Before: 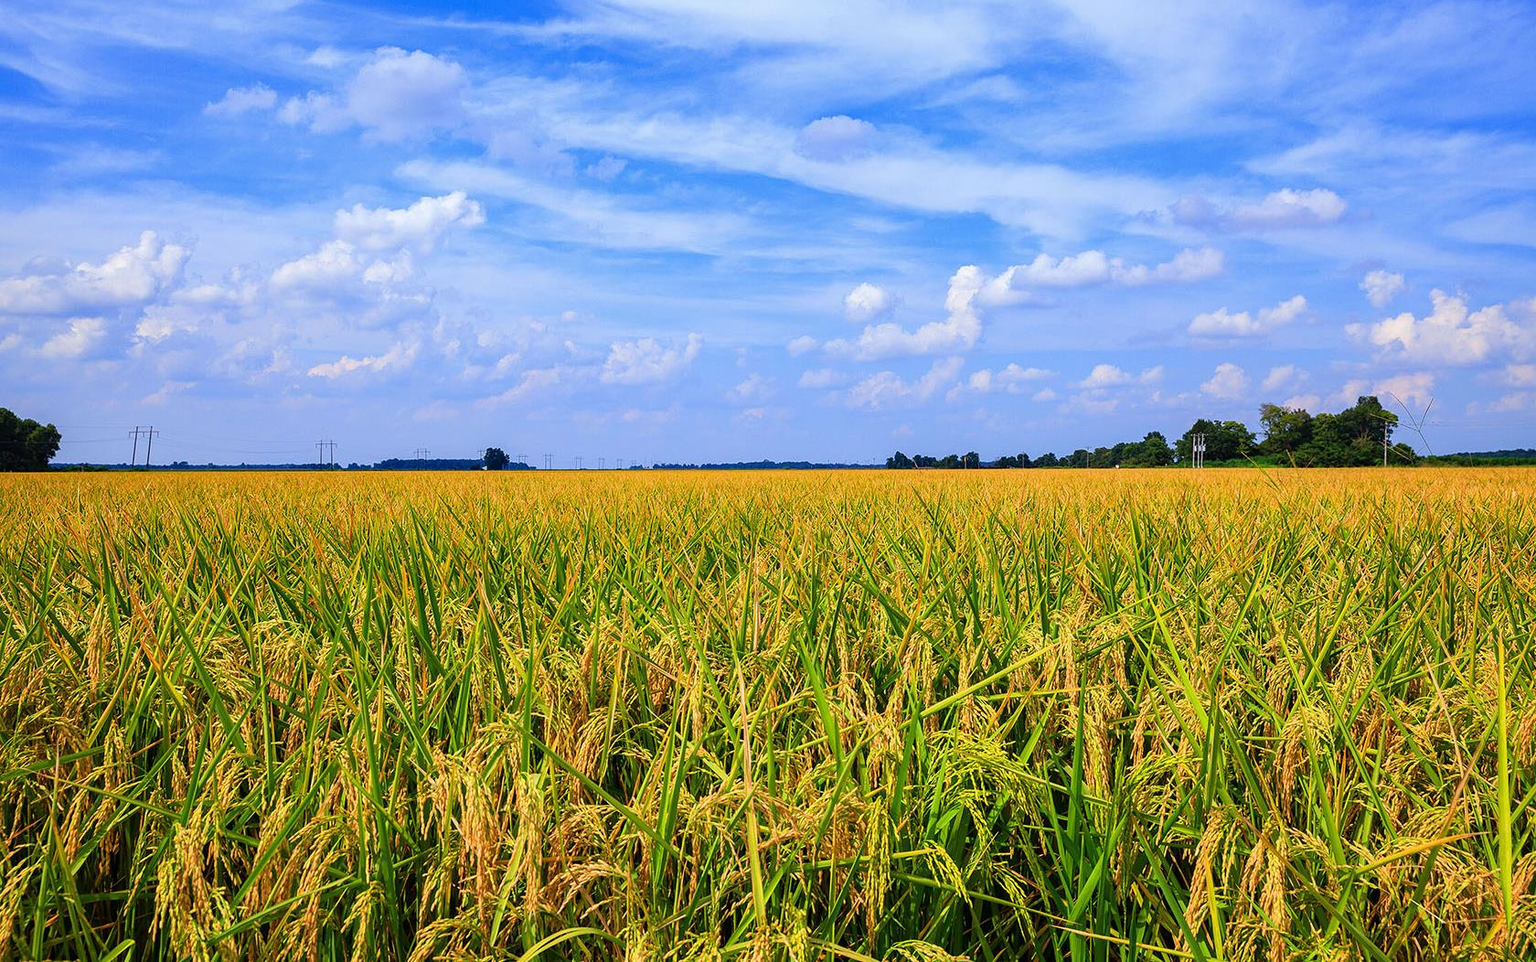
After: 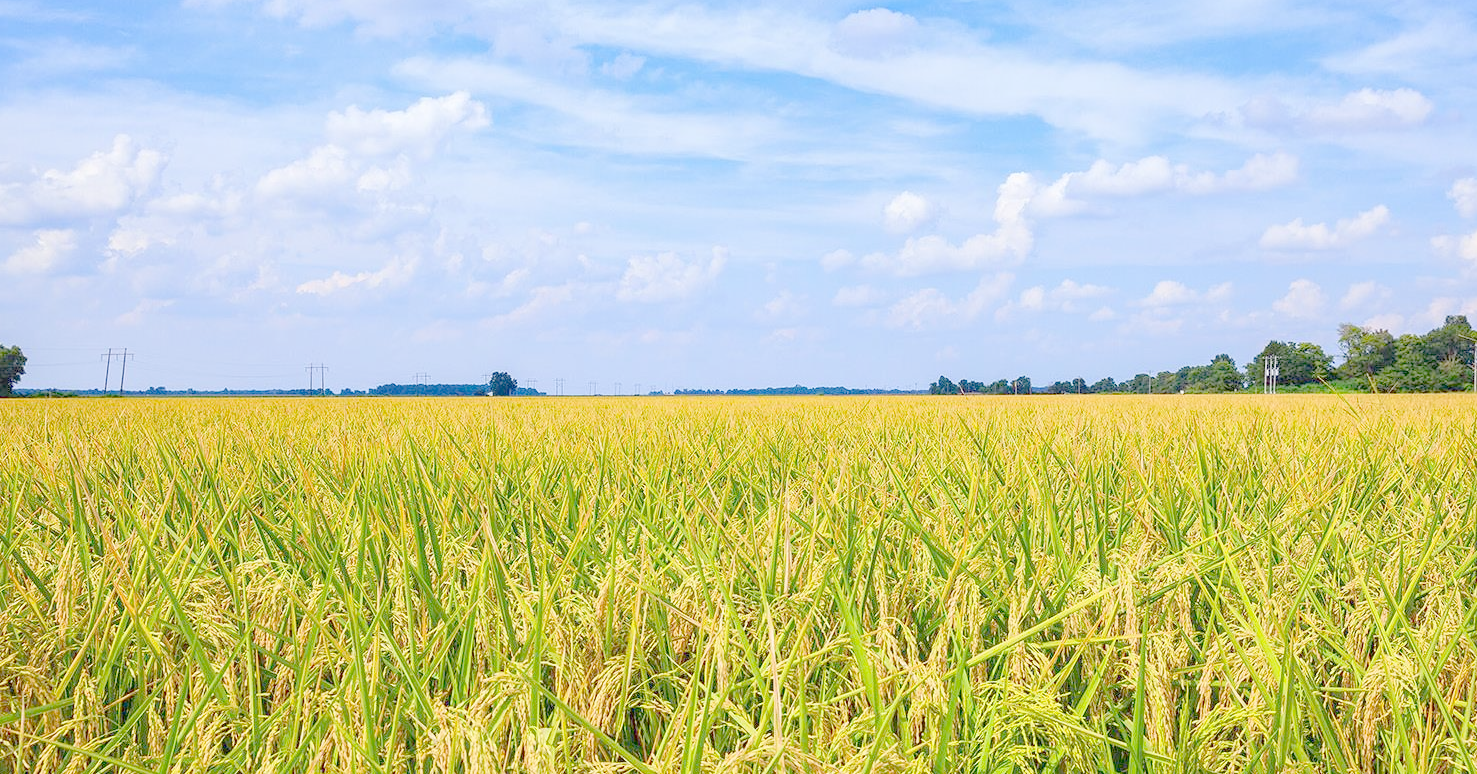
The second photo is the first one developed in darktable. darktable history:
crop and rotate: left 2.425%, top 11.305%, right 9.6%, bottom 15.08%
